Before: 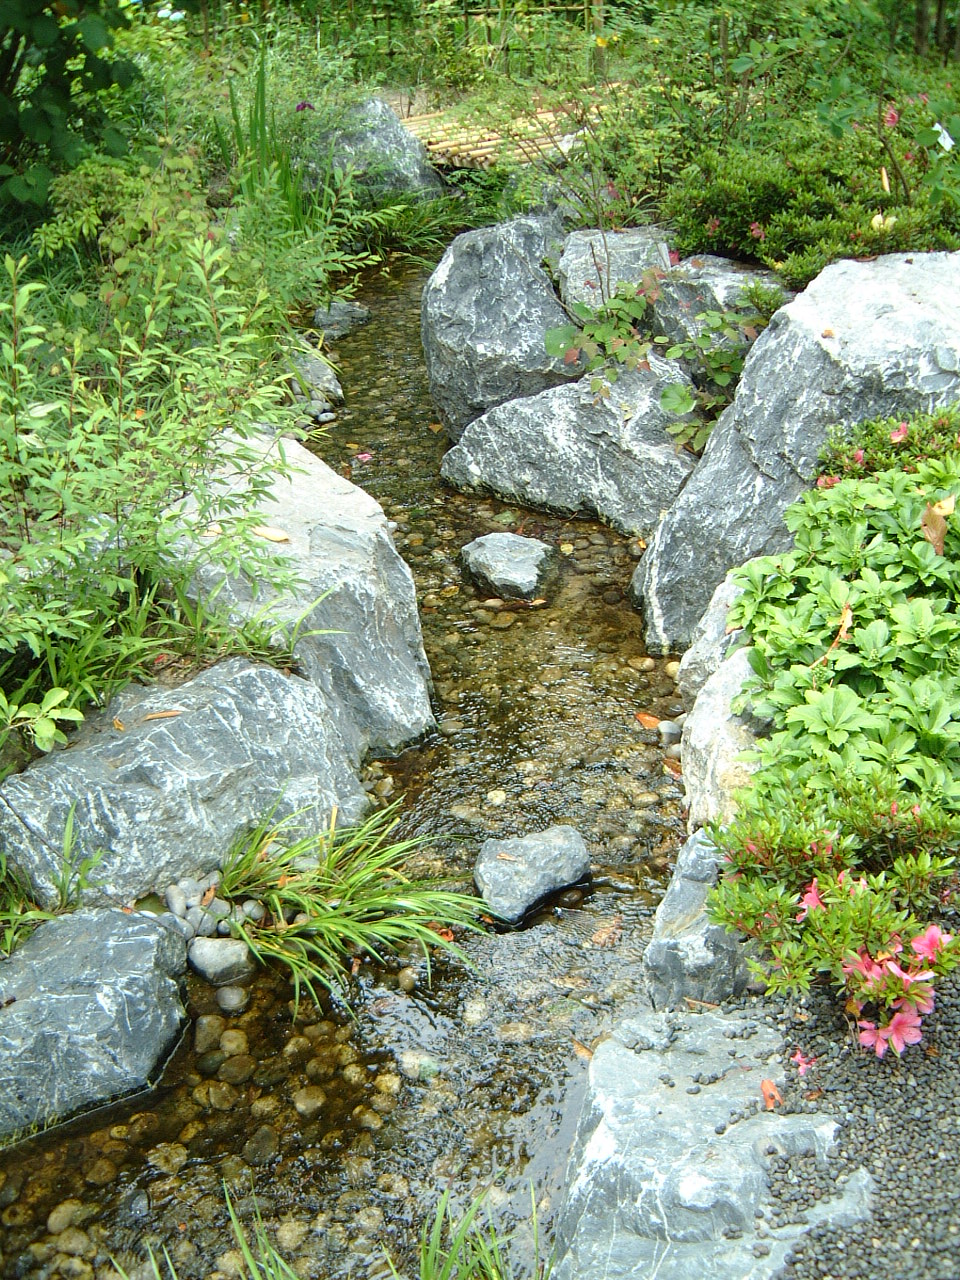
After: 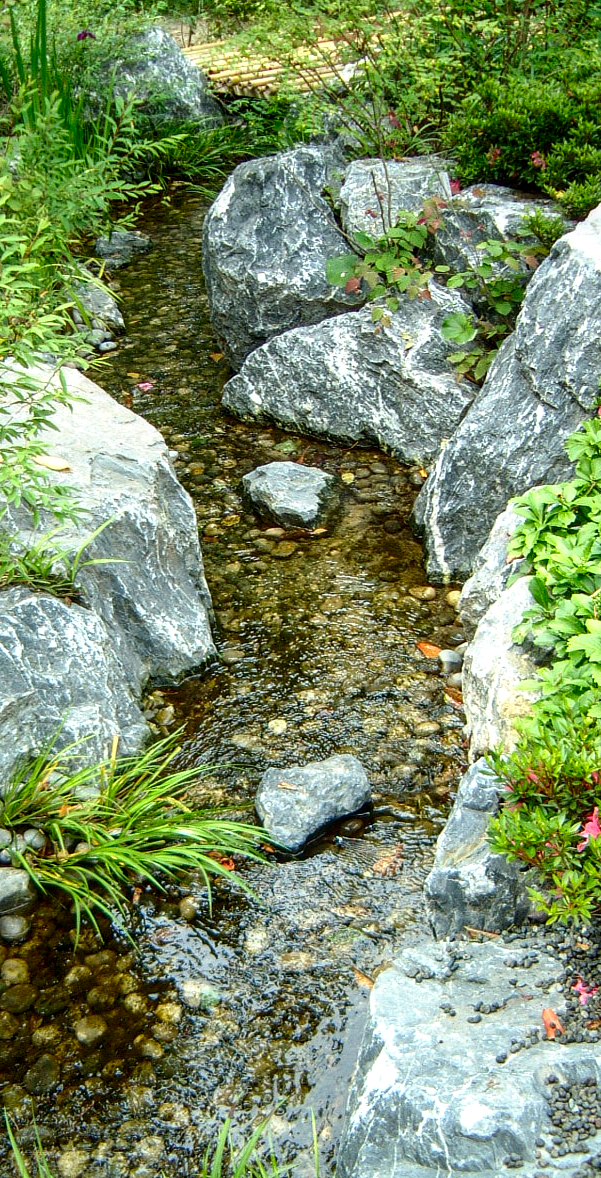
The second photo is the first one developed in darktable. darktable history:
contrast brightness saturation: contrast 0.12, brightness -0.116, saturation 0.203
local contrast: detail 130%
crop and rotate: left 22.813%, top 5.62%, right 14.531%, bottom 2.304%
